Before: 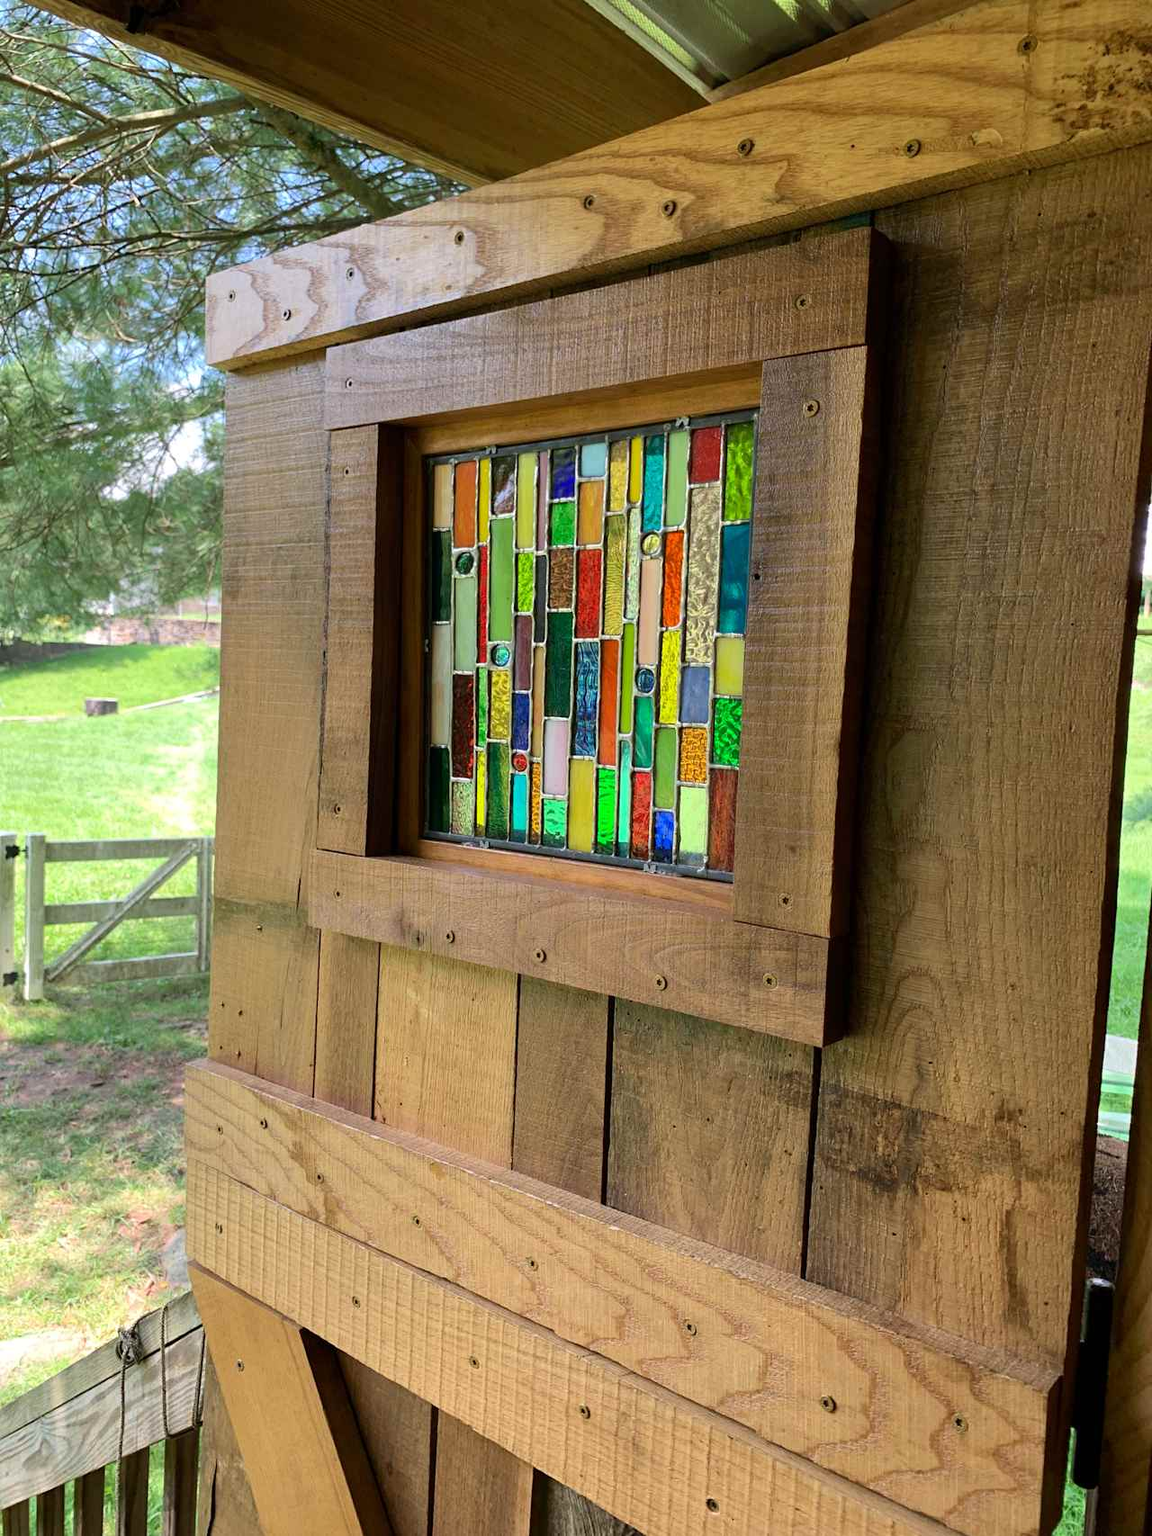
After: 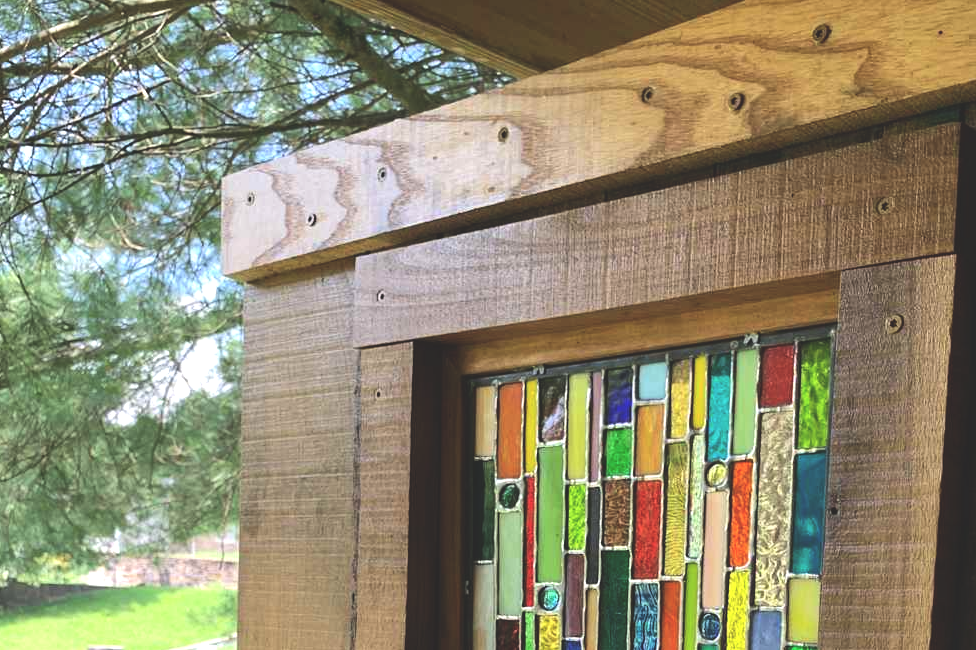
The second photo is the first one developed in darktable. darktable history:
tone equalizer: -8 EV -0.417 EV, -7 EV -0.389 EV, -6 EV -0.333 EV, -5 EV -0.222 EV, -3 EV 0.222 EV, -2 EV 0.333 EV, -1 EV 0.389 EV, +0 EV 0.417 EV, edges refinement/feathering 500, mask exposure compensation -1.57 EV, preserve details no
crop: left 0.579%, top 7.627%, right 23.167%, bottom 54.275%
exposure: black level correction -0.028, compensate highlight preservation false
